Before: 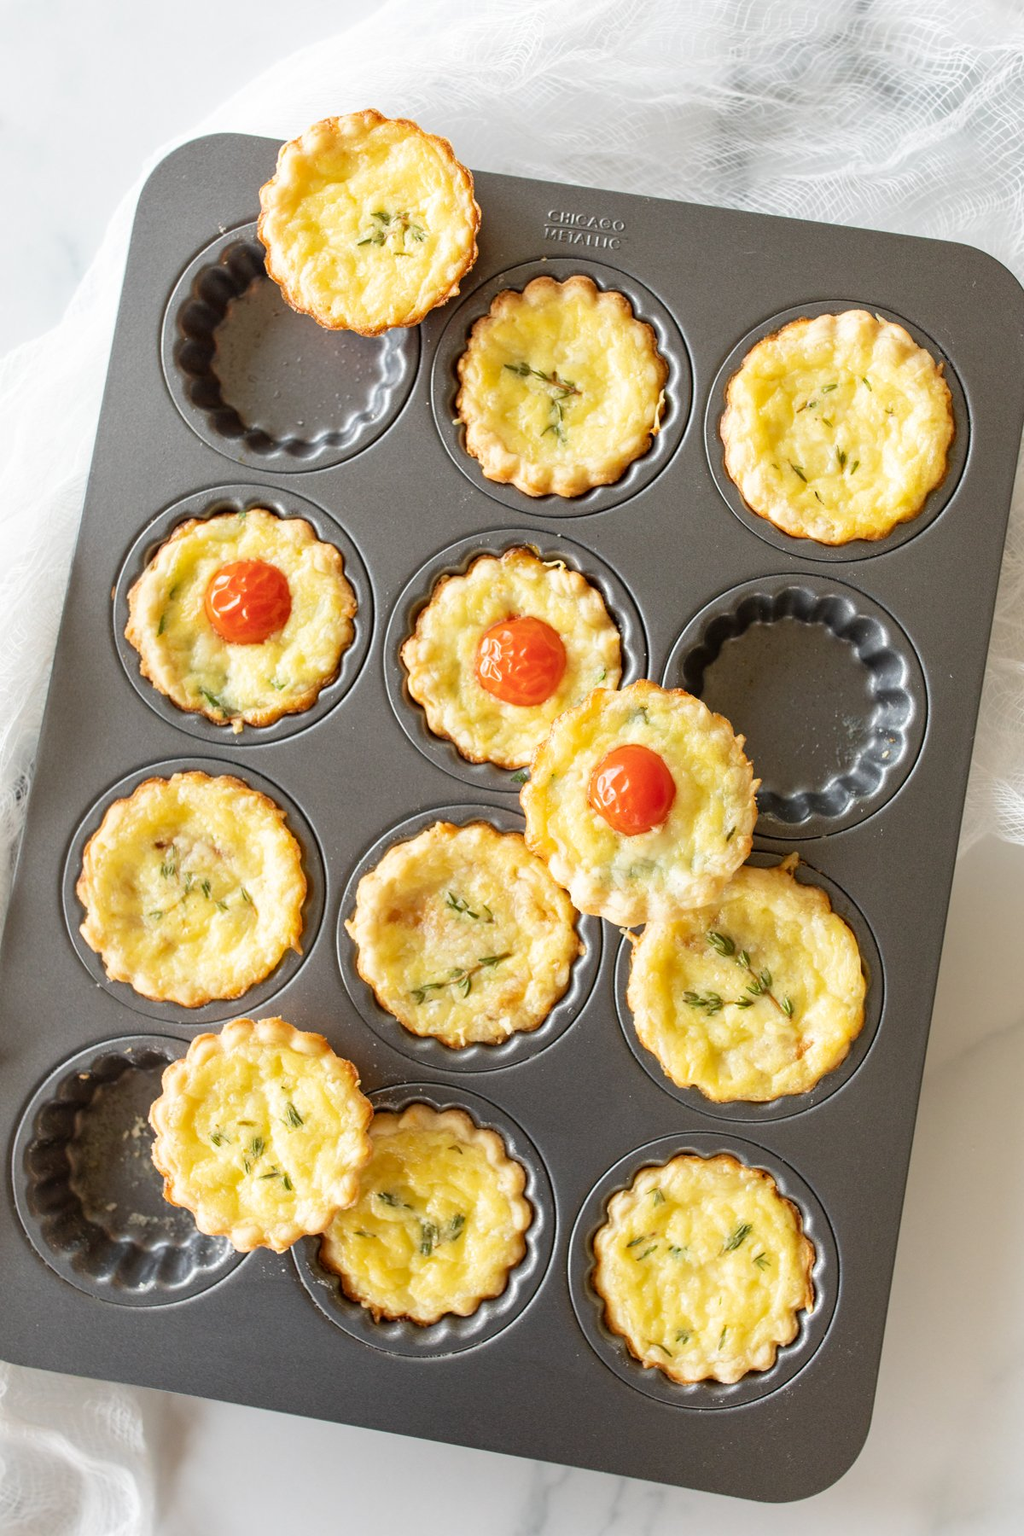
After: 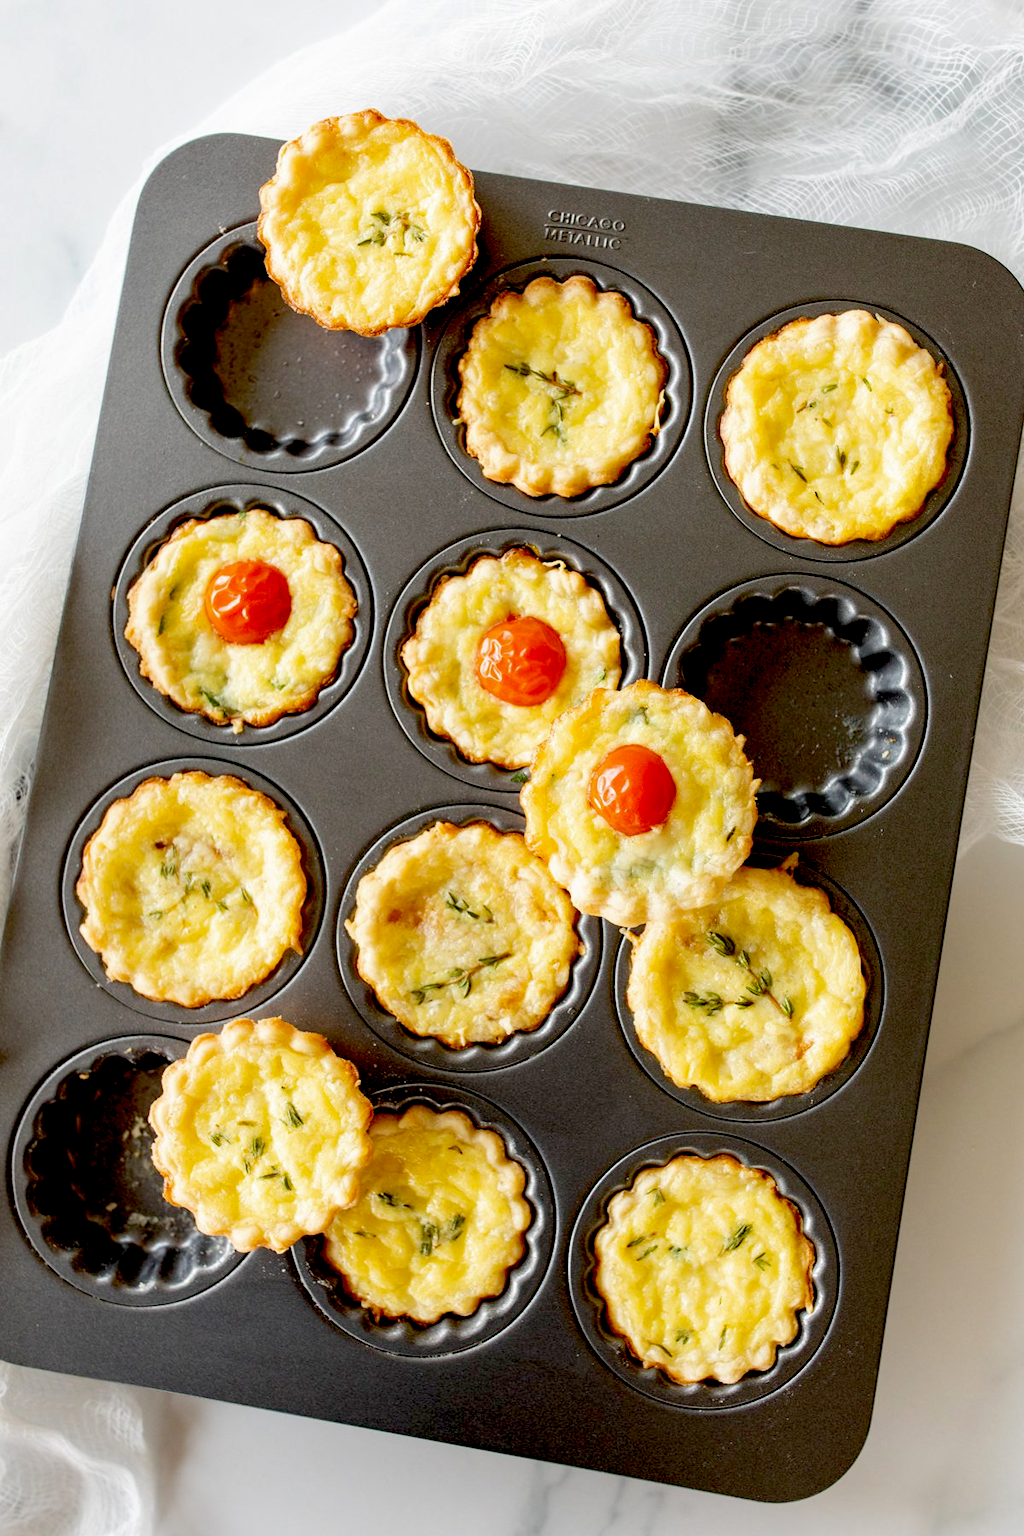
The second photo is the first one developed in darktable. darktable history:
tone equalizer: edges refinement/feathering 500, mask exposure compensation -1.57 EV, preserve details no
exposure: black level correction 0.054, exposure -0.033 EV, compensate exposure bias true, compensate highlight preservation false
